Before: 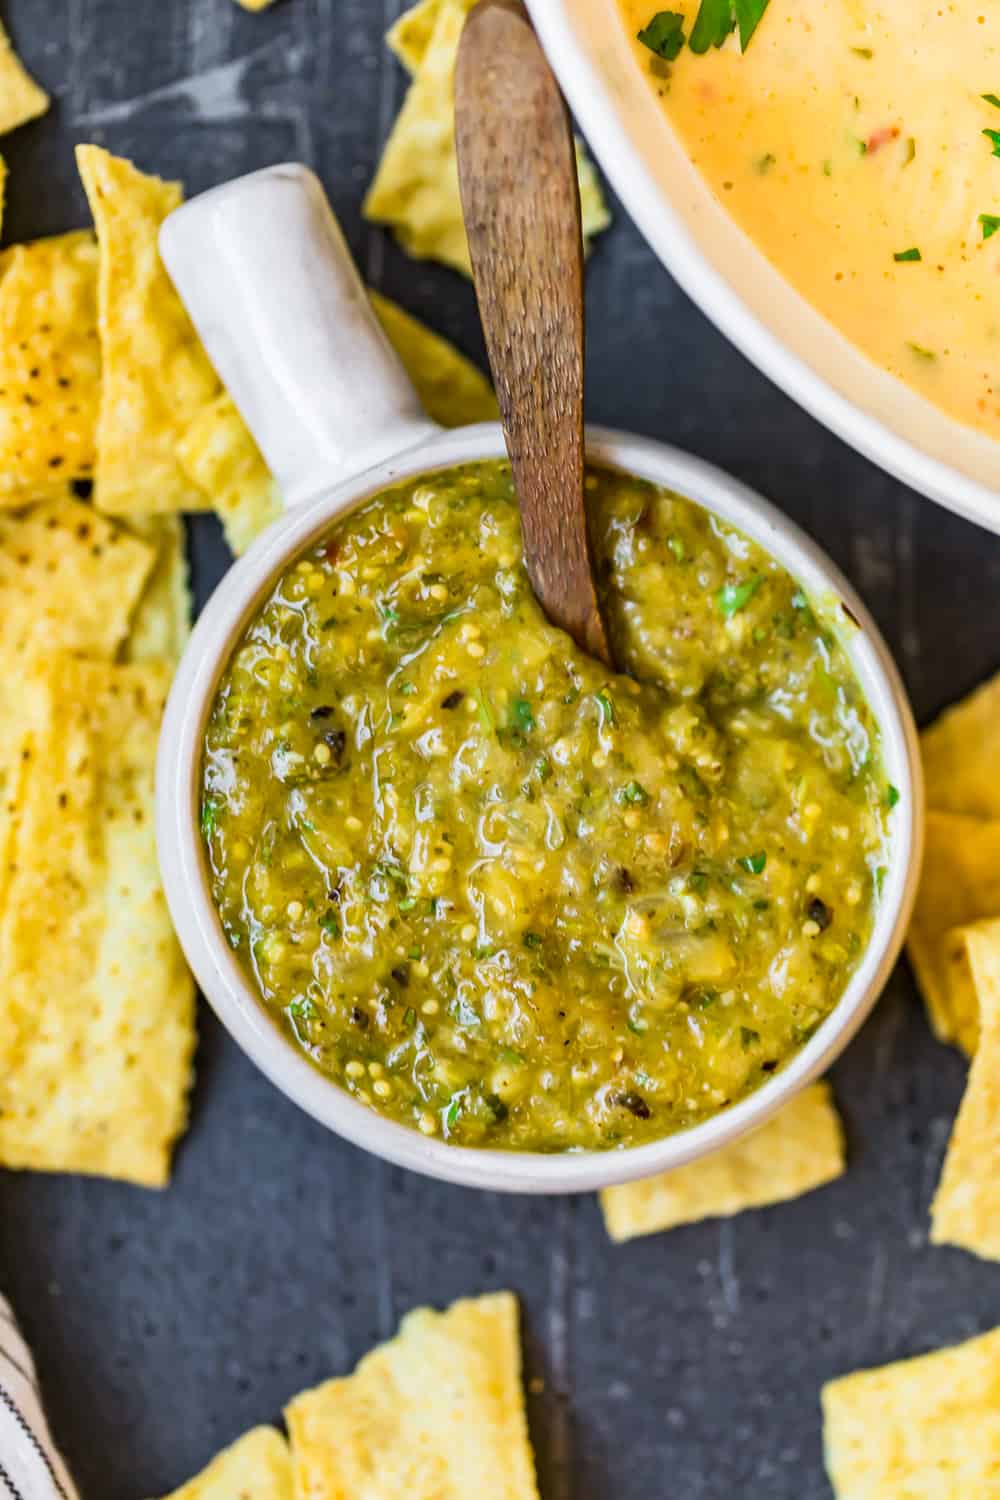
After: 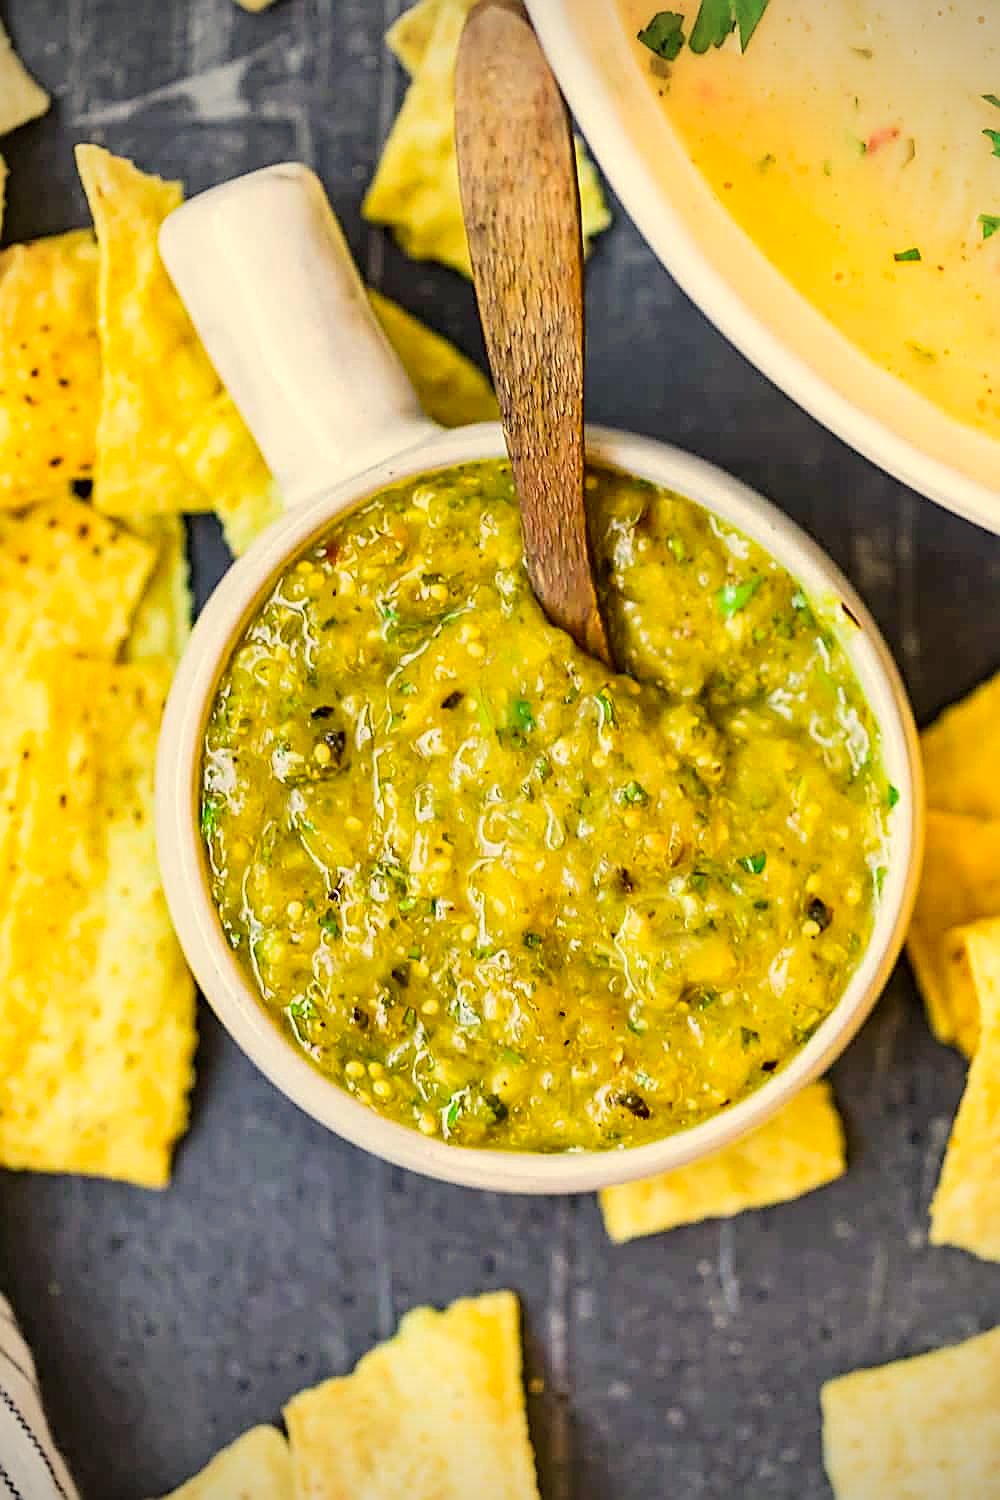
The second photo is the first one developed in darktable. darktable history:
vignetting: fall-off radius 44.88%
color correction: highlights a* 2.45, highlights b* 22.71
sharpen: amount 0.9
tone curve: curves: ch0 [(0, 0) (0.526, 0.642) (1, 1)], color space Lab, linked channels, preserve colors none
